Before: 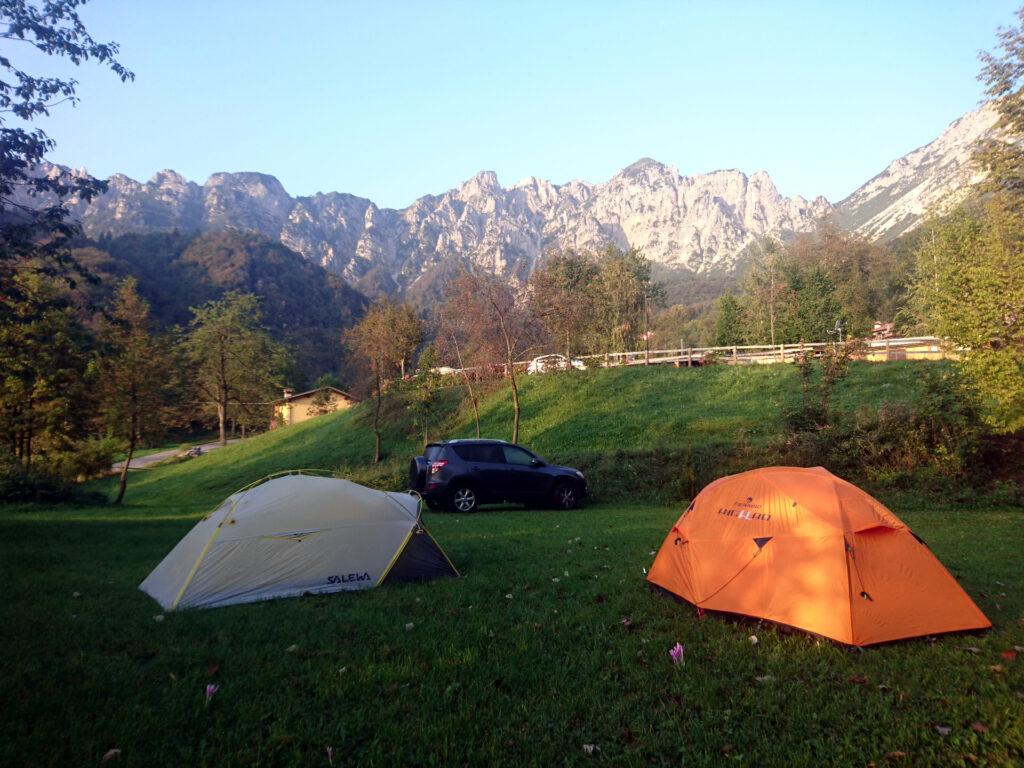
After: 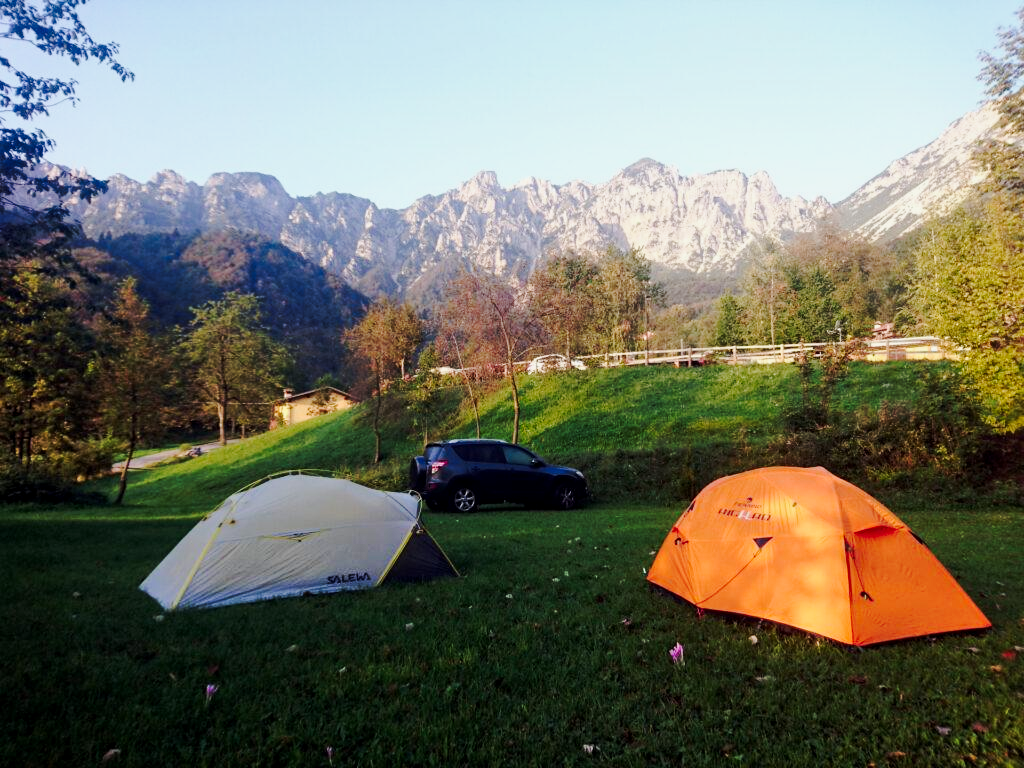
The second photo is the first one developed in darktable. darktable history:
shadows and highlights: shadows 37.32, highlights -26.64, soften with gaussian
tone curve: curves: ch0 [(0.017, 0) (0.107, 0.071) (0.295, 0.264) (0.447, 0.507) (0.54, 0.618) (0.733, 0.791) (0.879, 0.898) (1, 0.97)]; ch1 [(0, 0) (0.393, 0.415) (0.447, 0.448) (0.485, 0.497) (0.523, 0.515) (0.544, 0.55) (0.59, 0.609) (0.686, 0.686) (1, 1)]; ch2 [(0, 0) (0.369, 0.388) (0.449, 0.431) (0.499, 0.5) (0.521, 0.505) (0.53, 0.538) (0.579, 0.601) (0.669, 0.733) (1, 1)], preserve colors none
